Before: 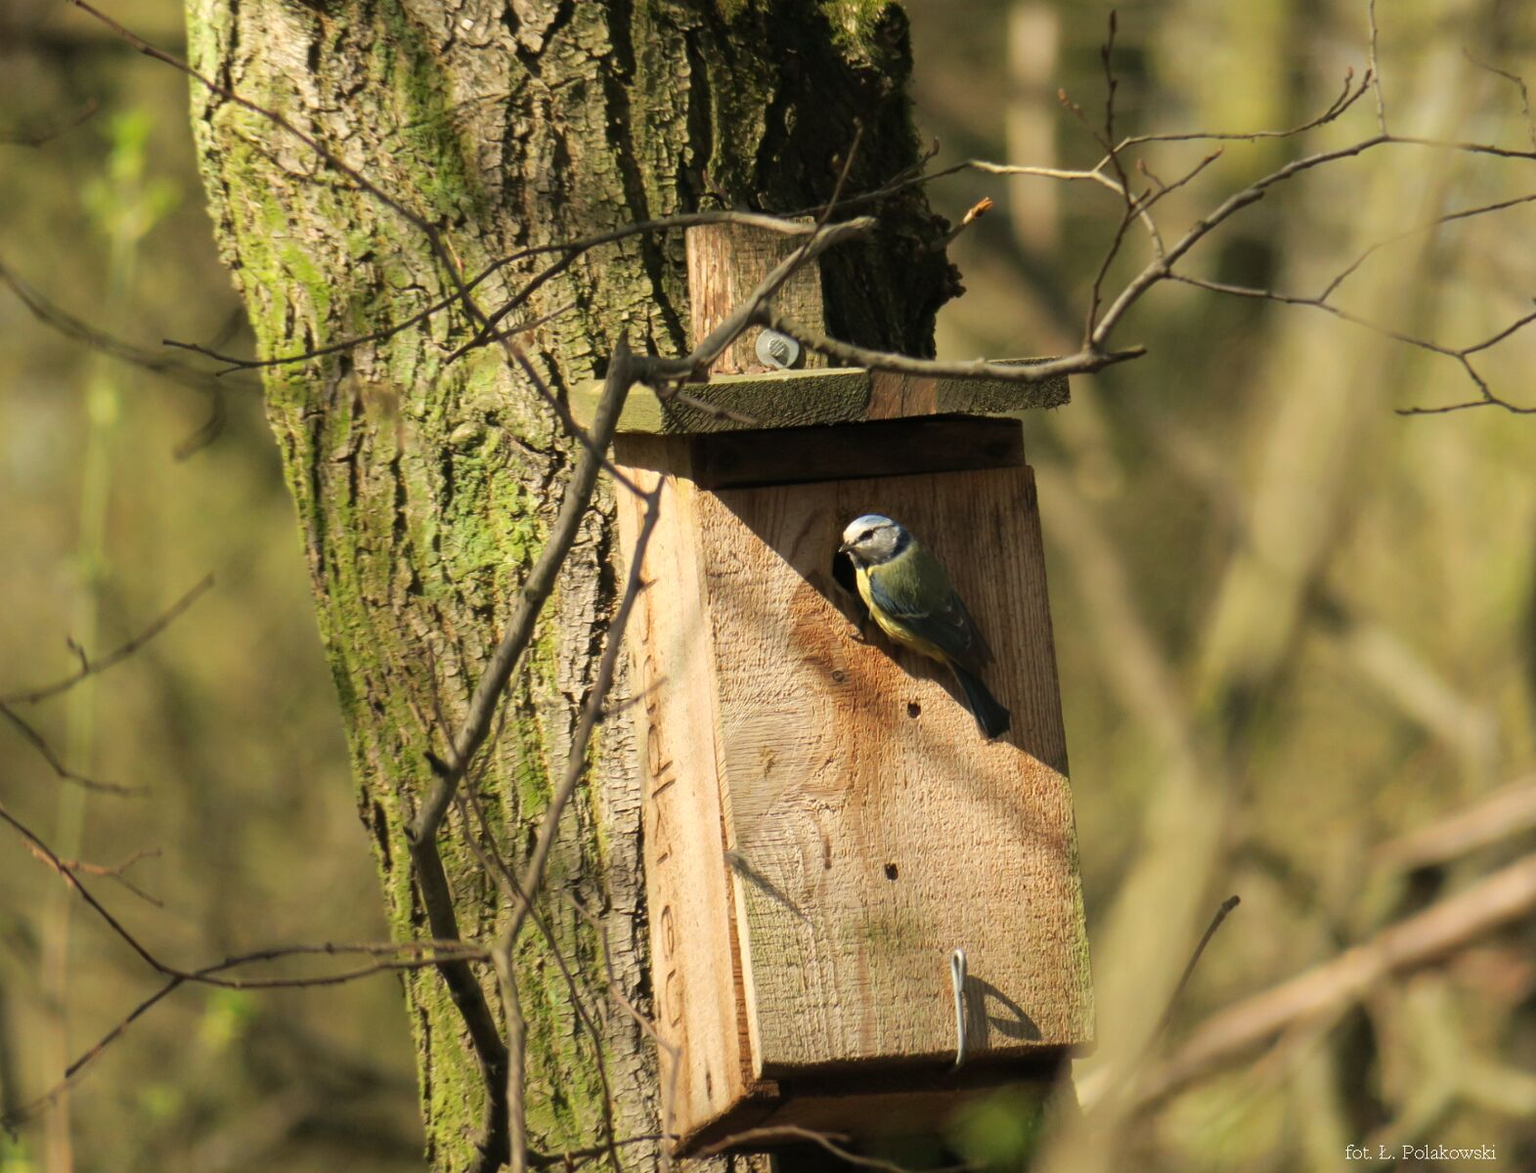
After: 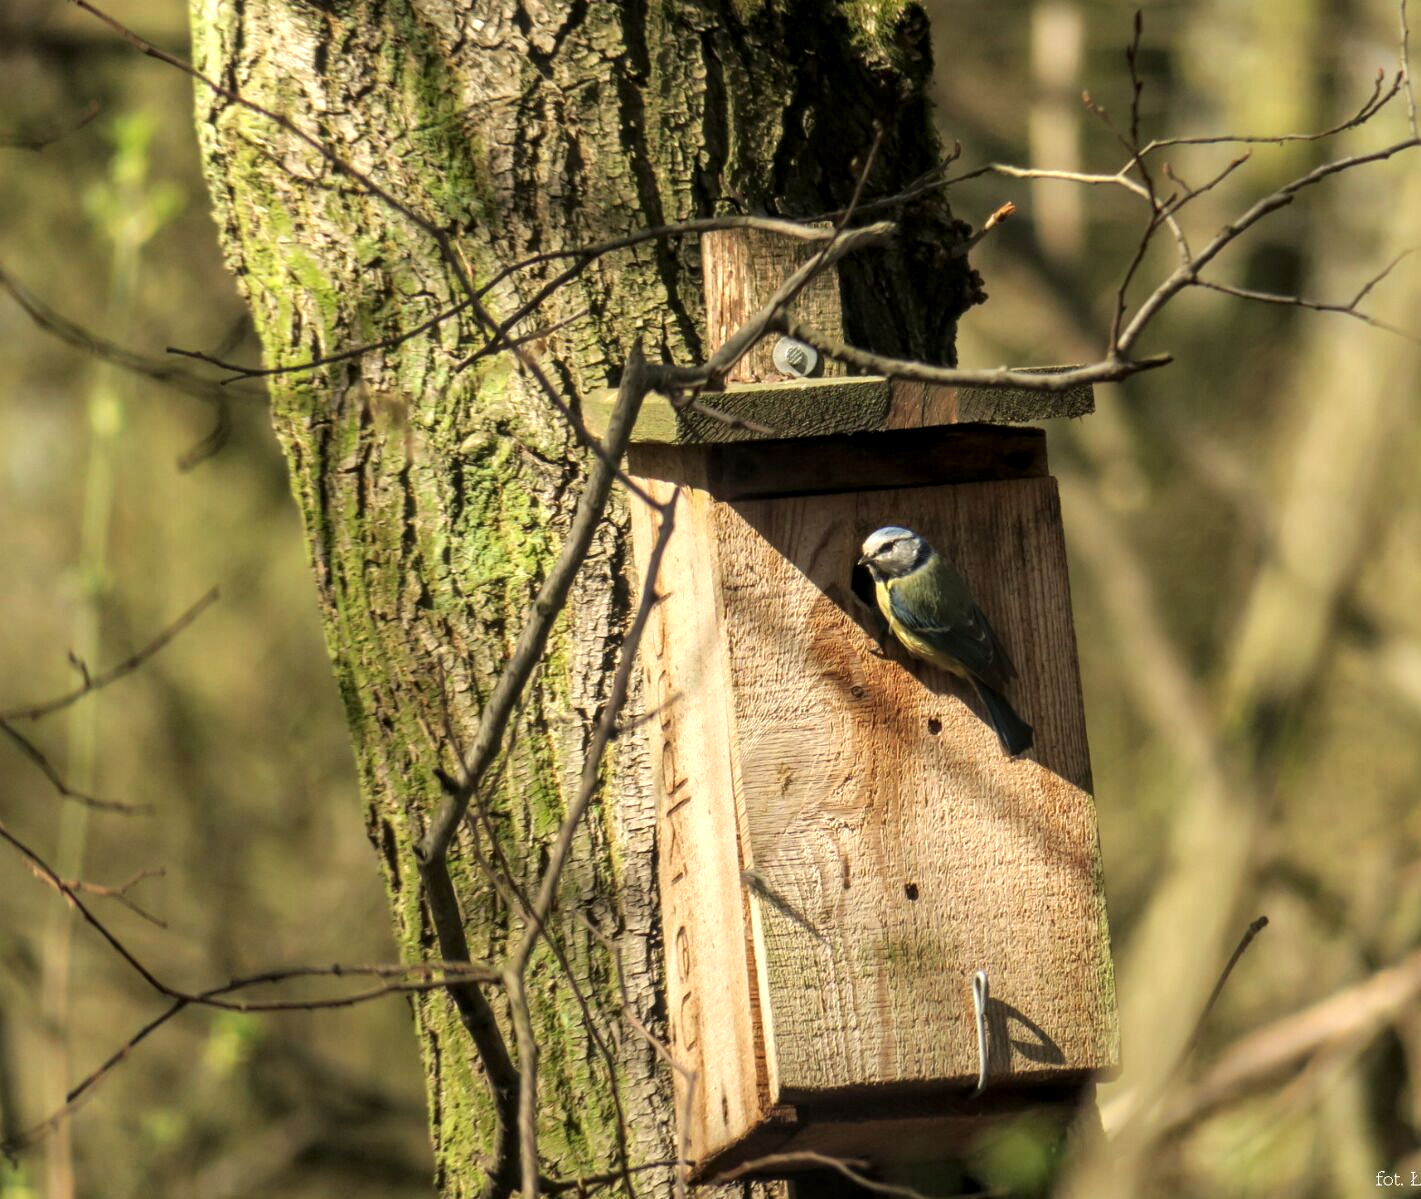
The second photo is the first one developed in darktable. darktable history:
exposure: black level correction -0.004, exposure 0.039 EV, compensate exposure bias true, compensate highlight preservation false
tone equalizer: on, module defaults
crop: right 9.511%, bottom 0.029%
local contrast: highlights 58%, detail 145%
